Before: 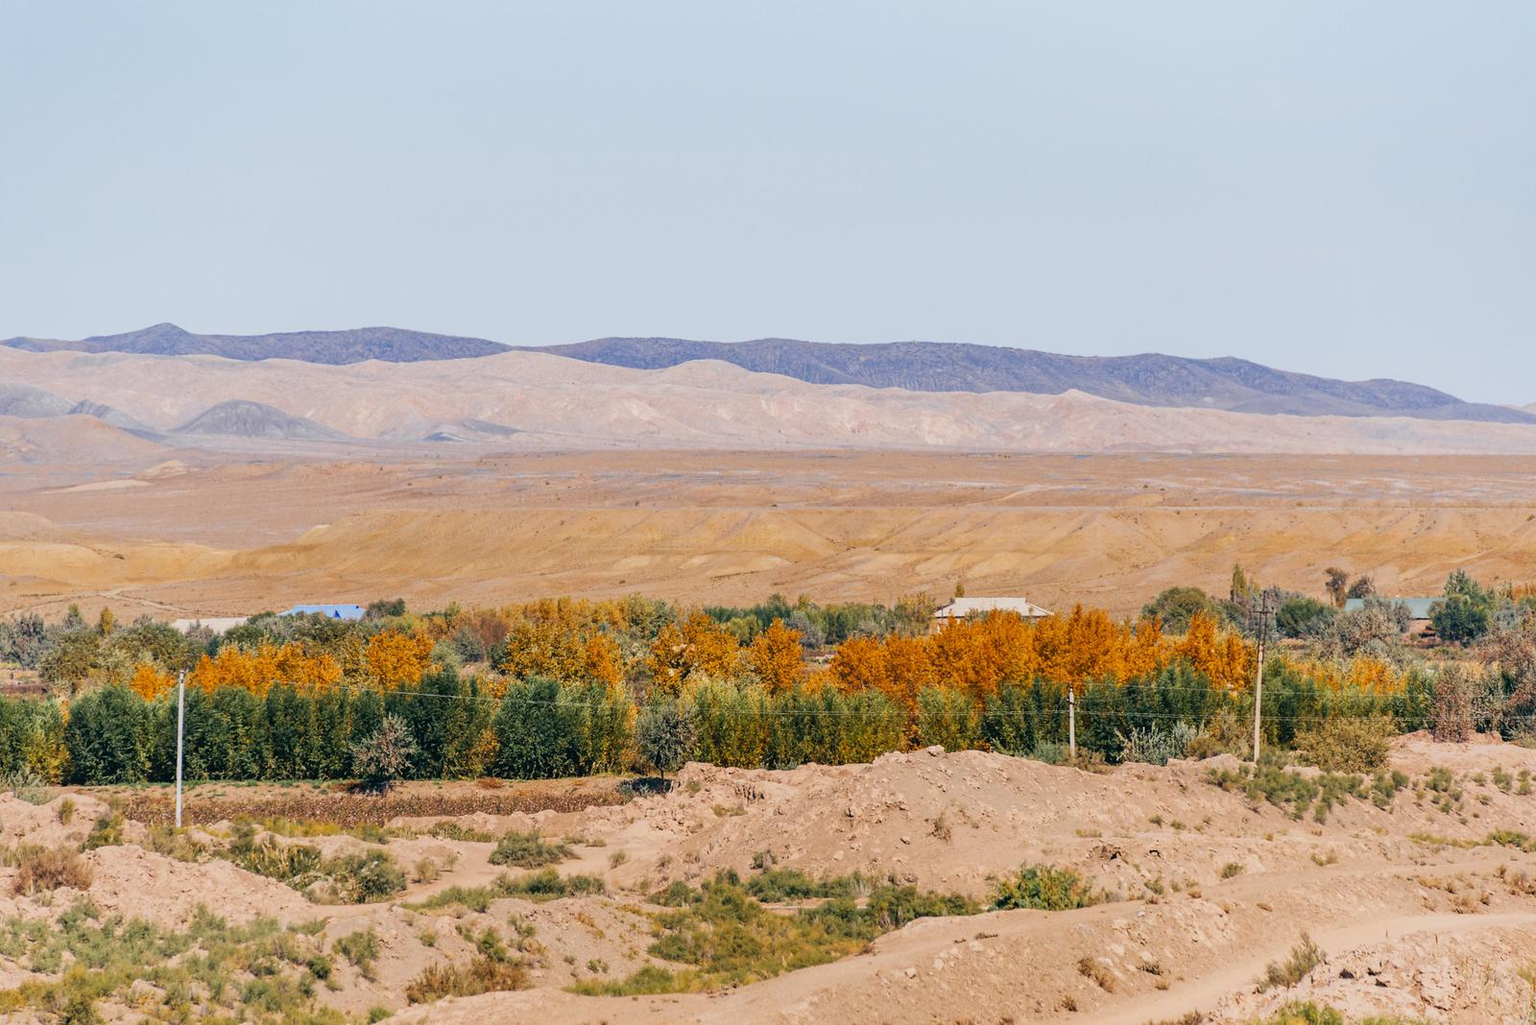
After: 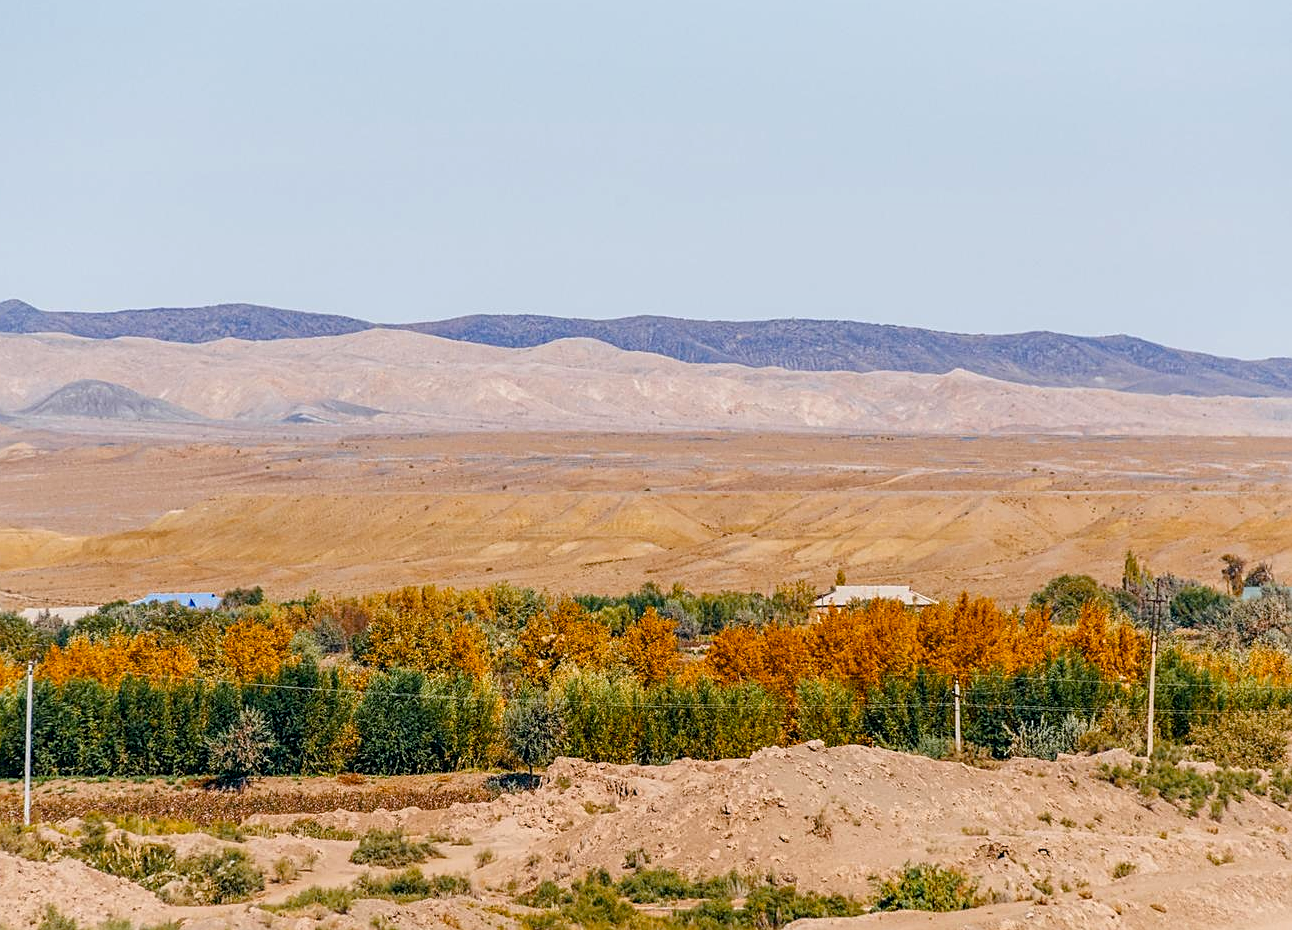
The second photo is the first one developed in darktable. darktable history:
local contrast: on, module defaults
sharpen: on, module defaults
crop: left 9.996%, top 3.468%, right 9.224%, bottom 9.389%
color balance rgb: perceptual saturation grading › global saturation 20%, perceptual saturation grading › highlights -24.816%, perceptual saturation grading › shadows 25.543%, global vibrance 20%
